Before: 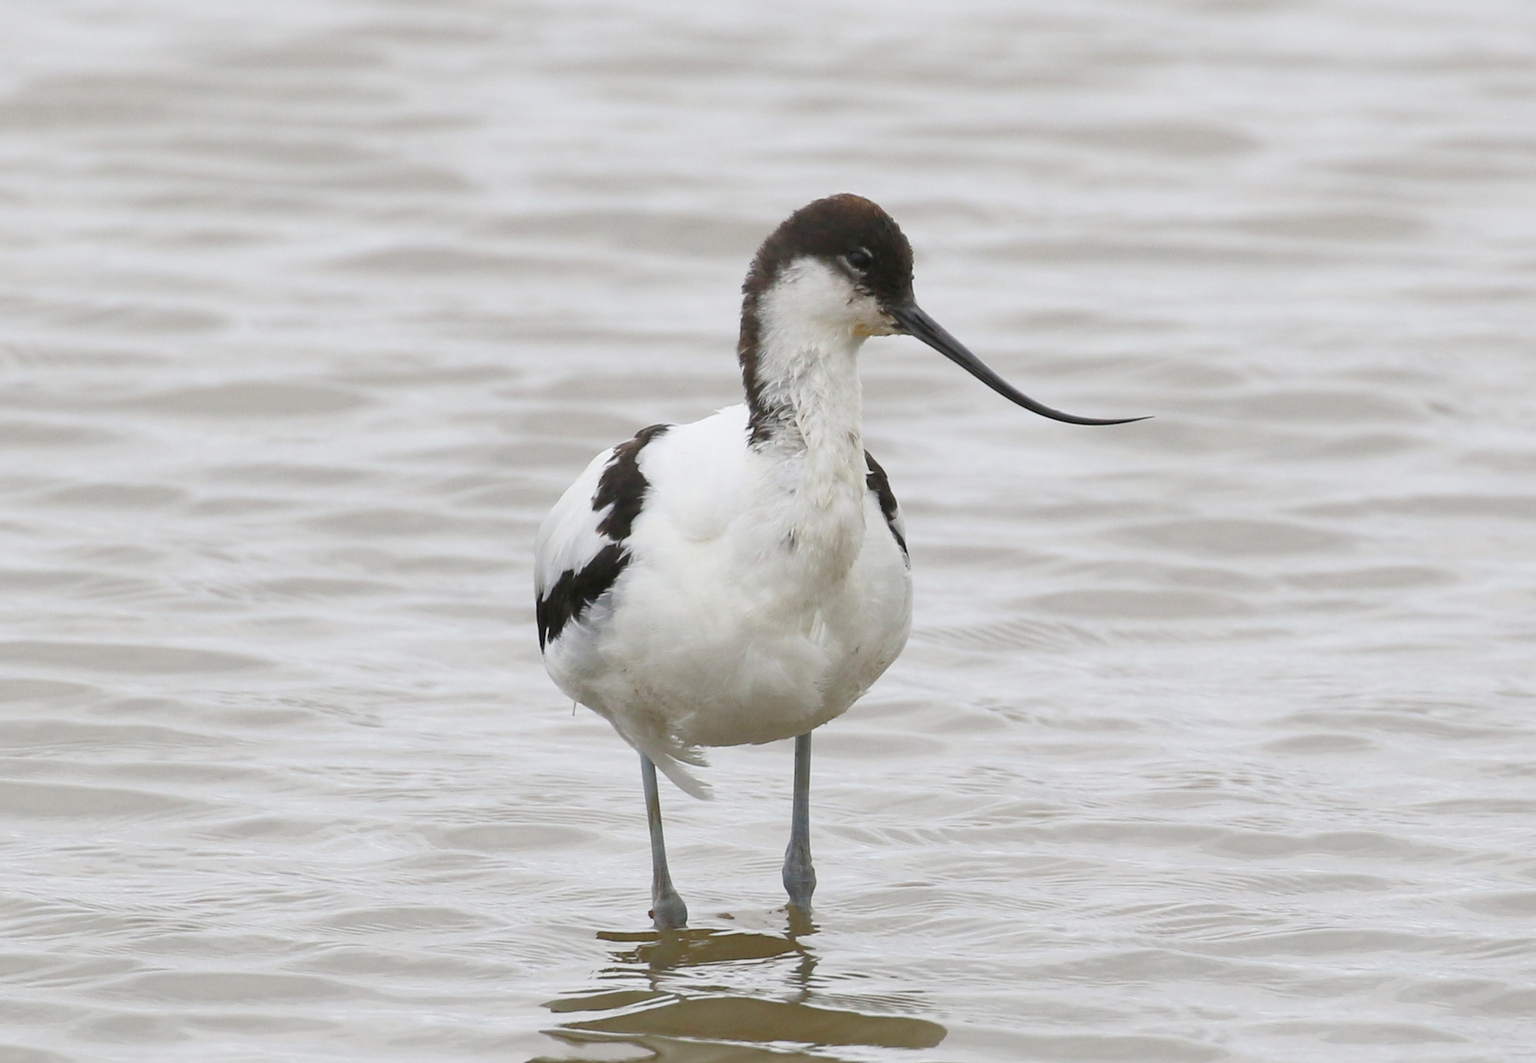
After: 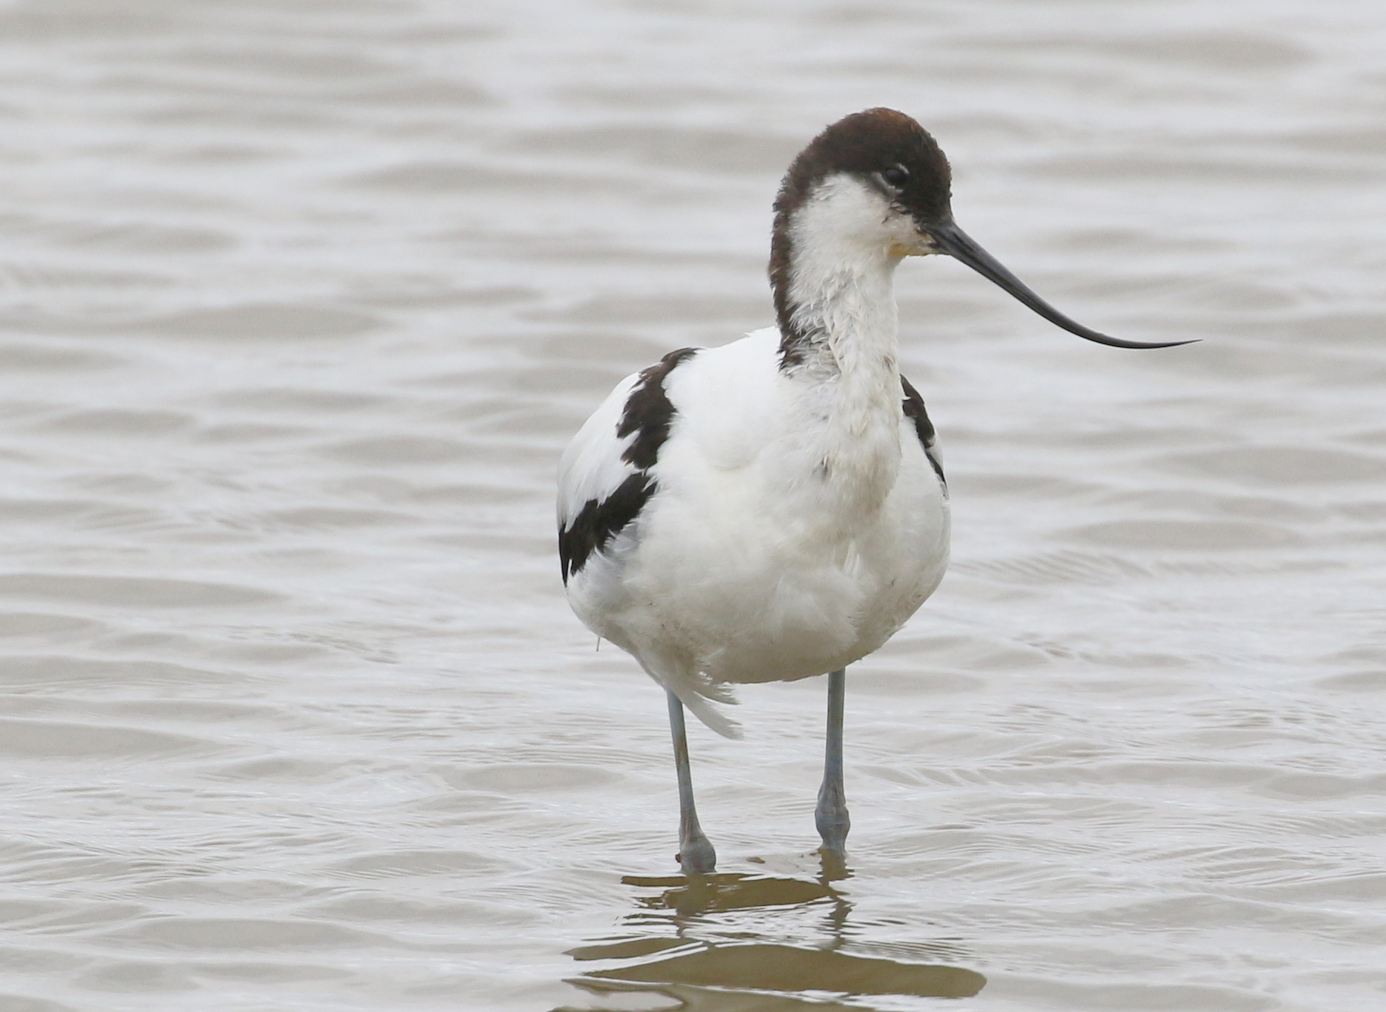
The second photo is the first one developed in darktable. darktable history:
crop: top 8.542%, right 12.7%, bottom 0%
local contrast: highlights 103%, shadows 76%, detail 96%
